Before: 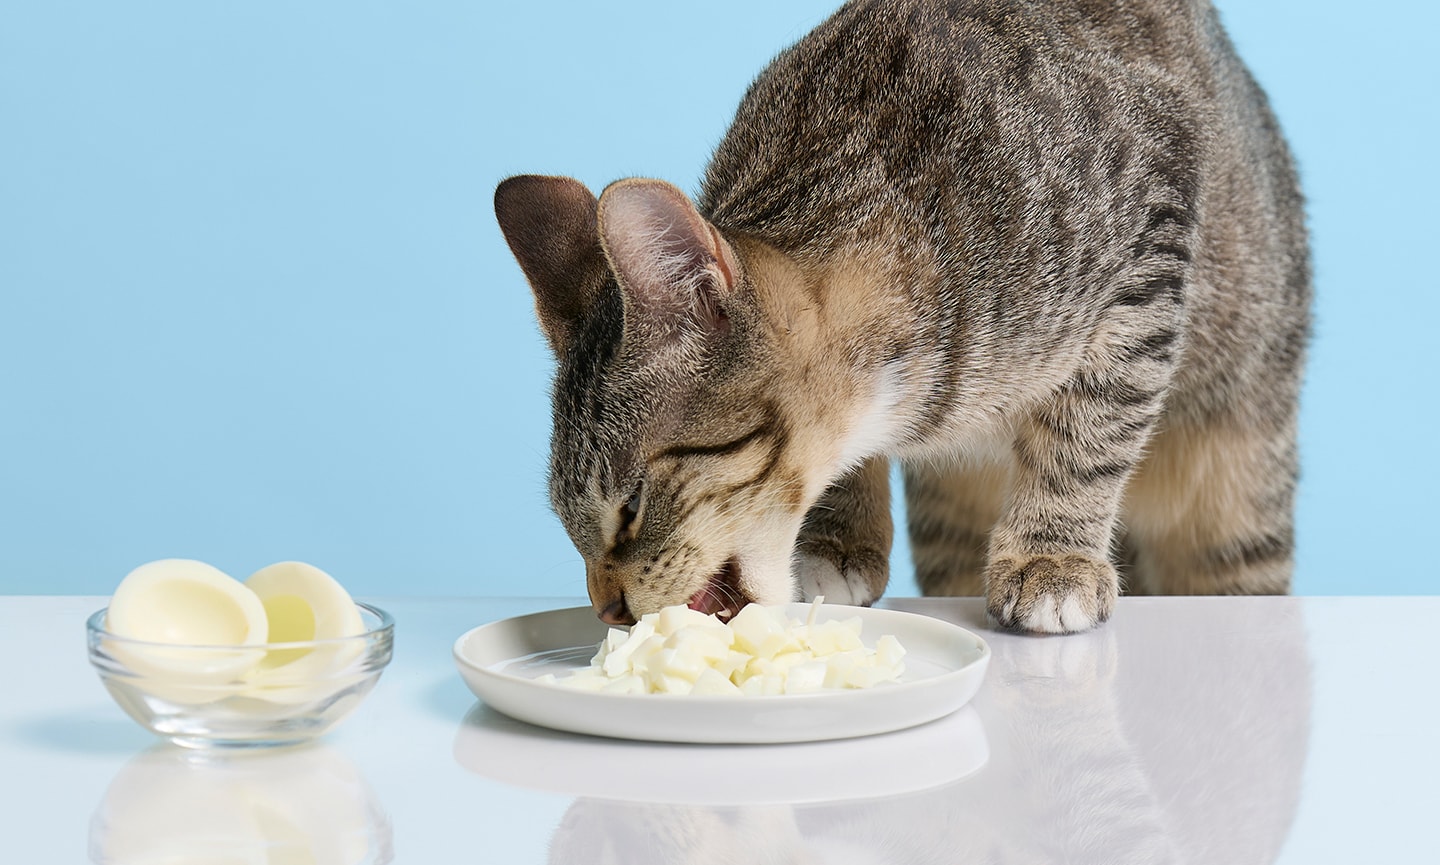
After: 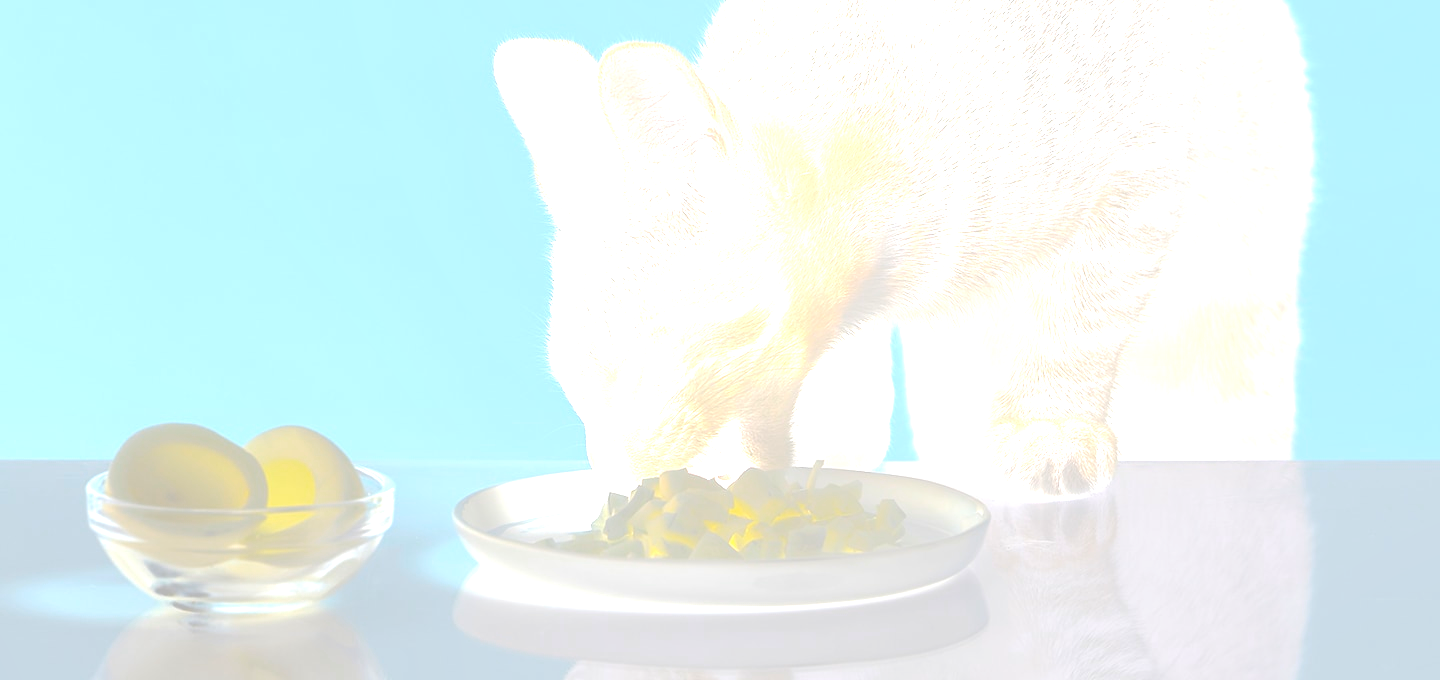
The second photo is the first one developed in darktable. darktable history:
bloom: size 85%, threshold 5%, strength 85%
crop and rotate: top 15.774%, bottom 5.506%
local contrast: highlights 100%, shadows 100%, detail 120%, midtone range 0.2
exposure: black level correction 0.01, exposure 1 EV, compensate highlight preservation false
white balance: emerald 1
